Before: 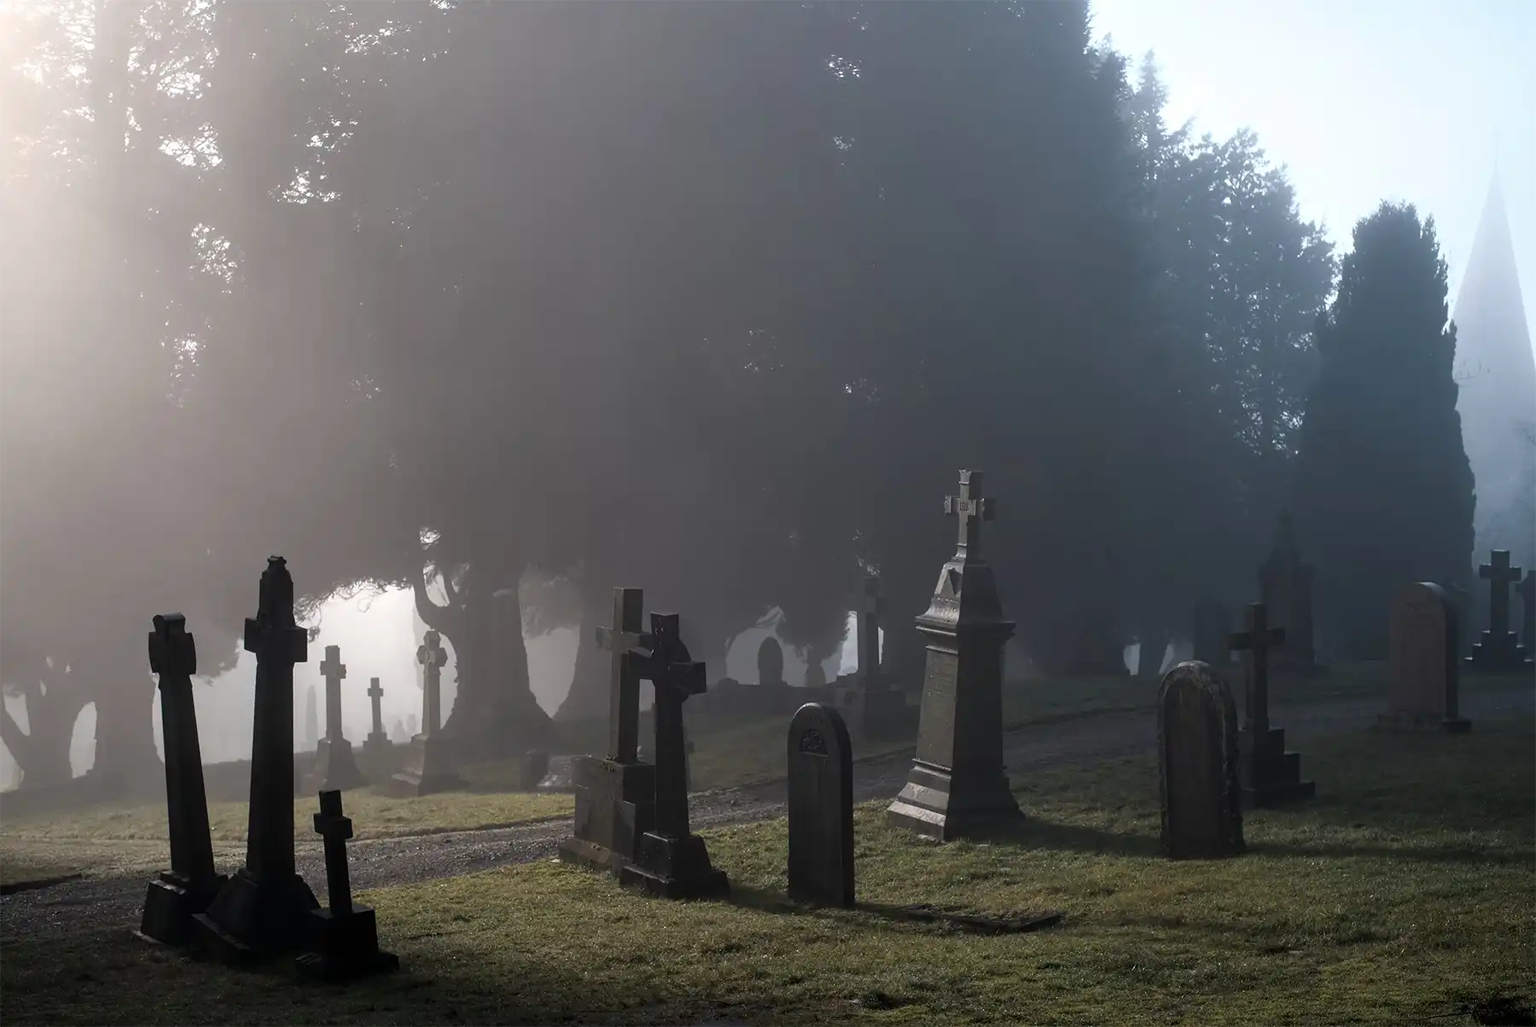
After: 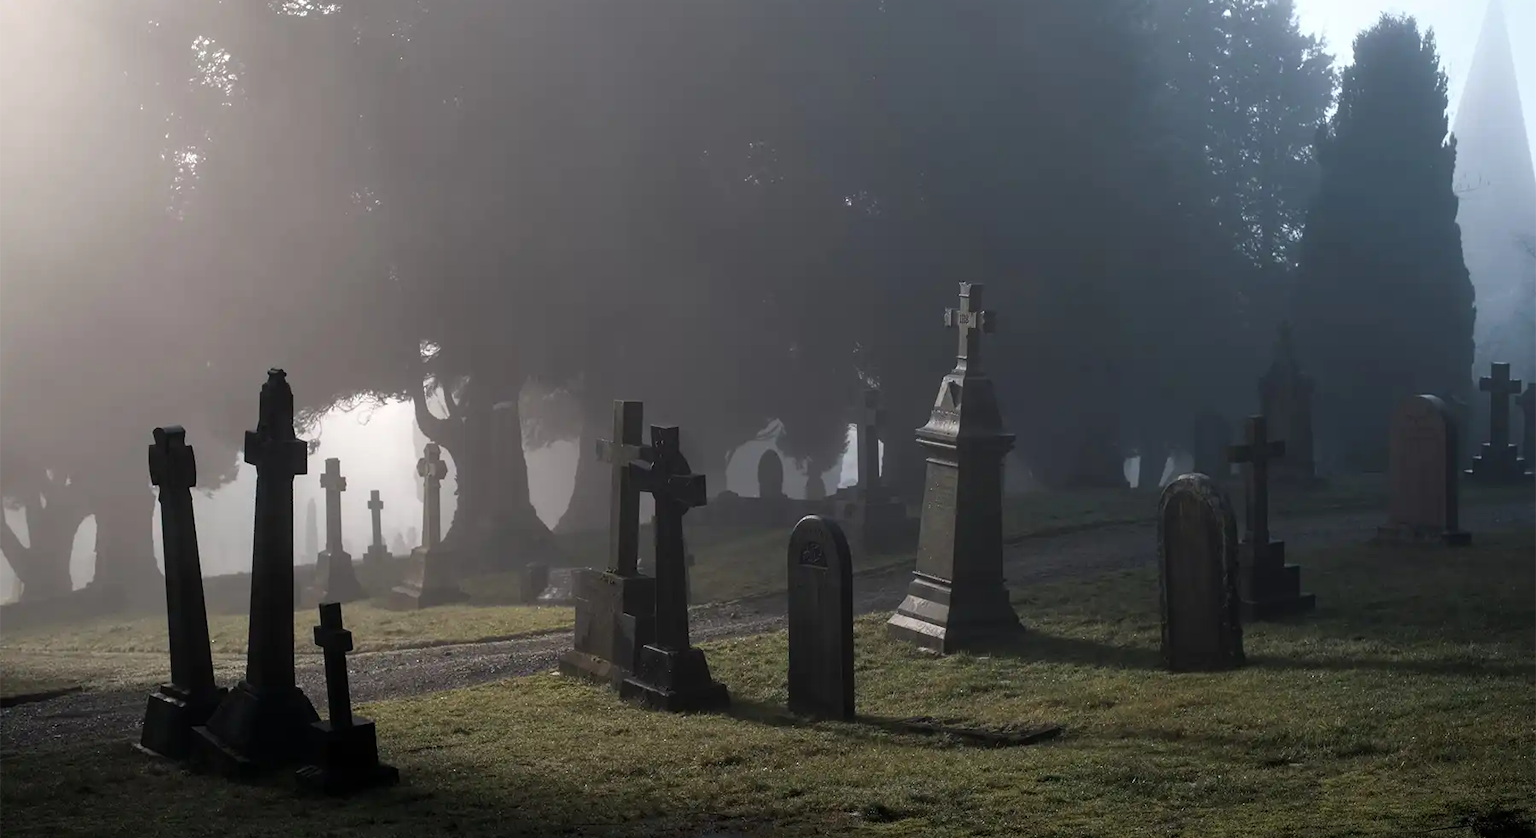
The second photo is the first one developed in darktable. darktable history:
crop and rotate: top 18.309%
